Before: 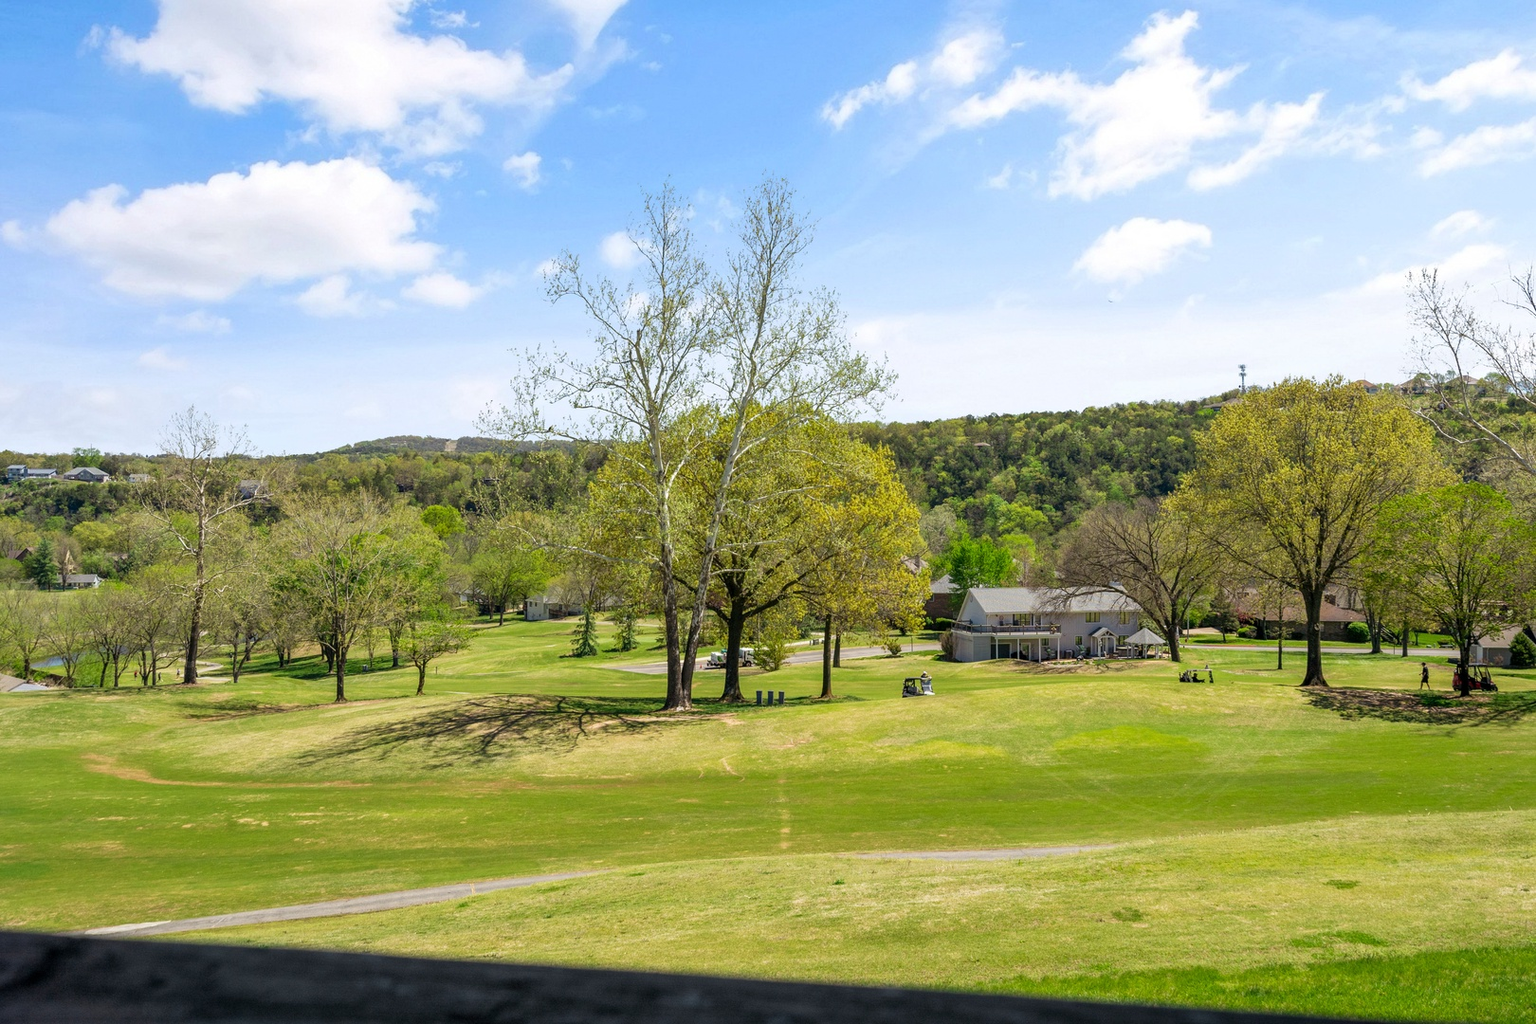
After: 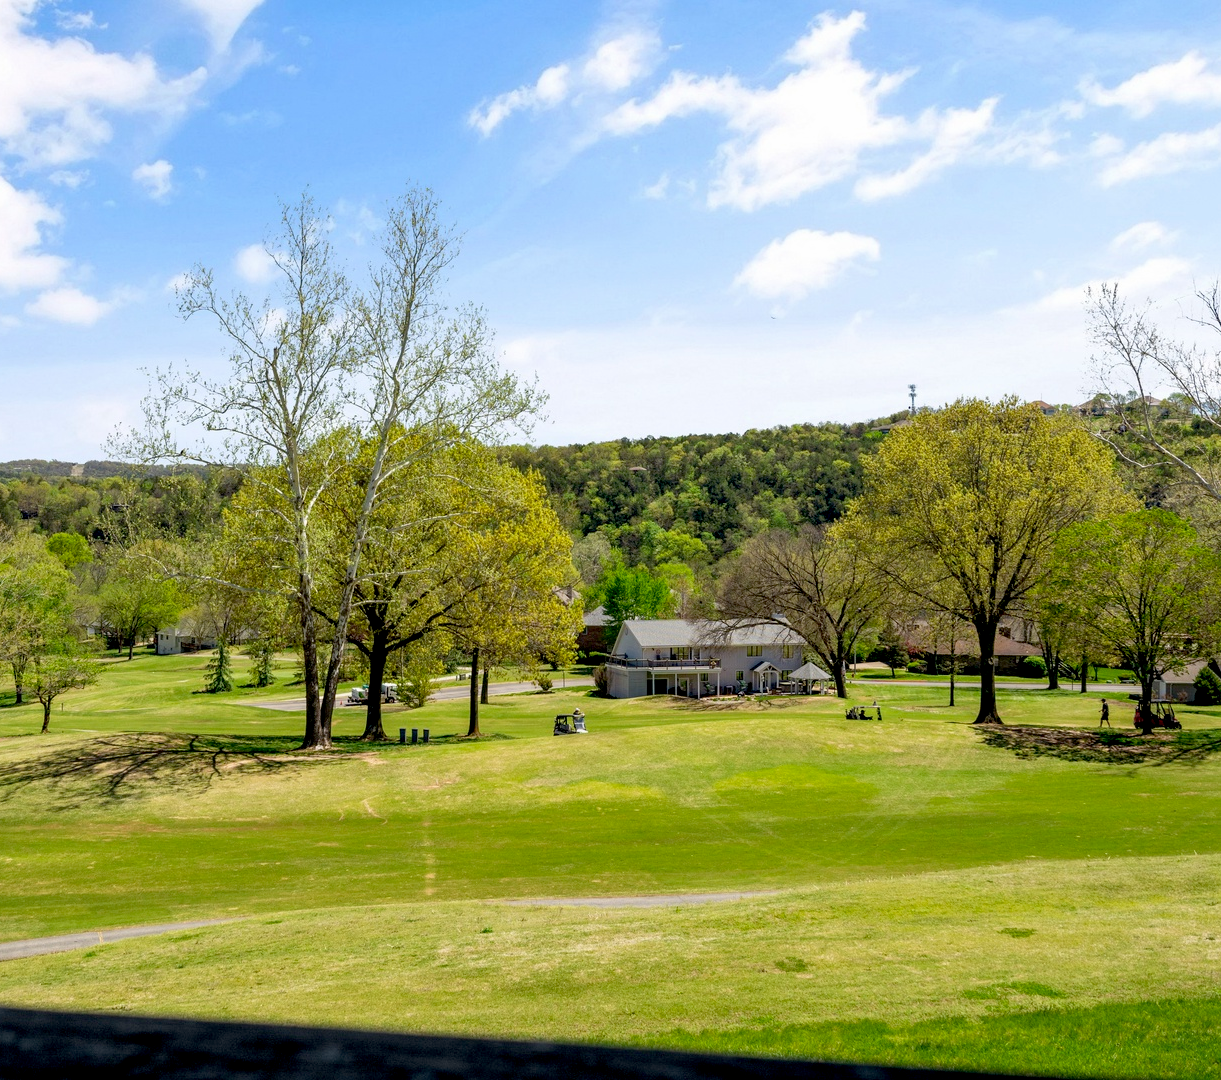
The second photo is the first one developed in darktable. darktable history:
crop and rotate: left 24.6%
exposure: black level correction 0.016, exposure -0.009 EV, compensate highlight preservation false
